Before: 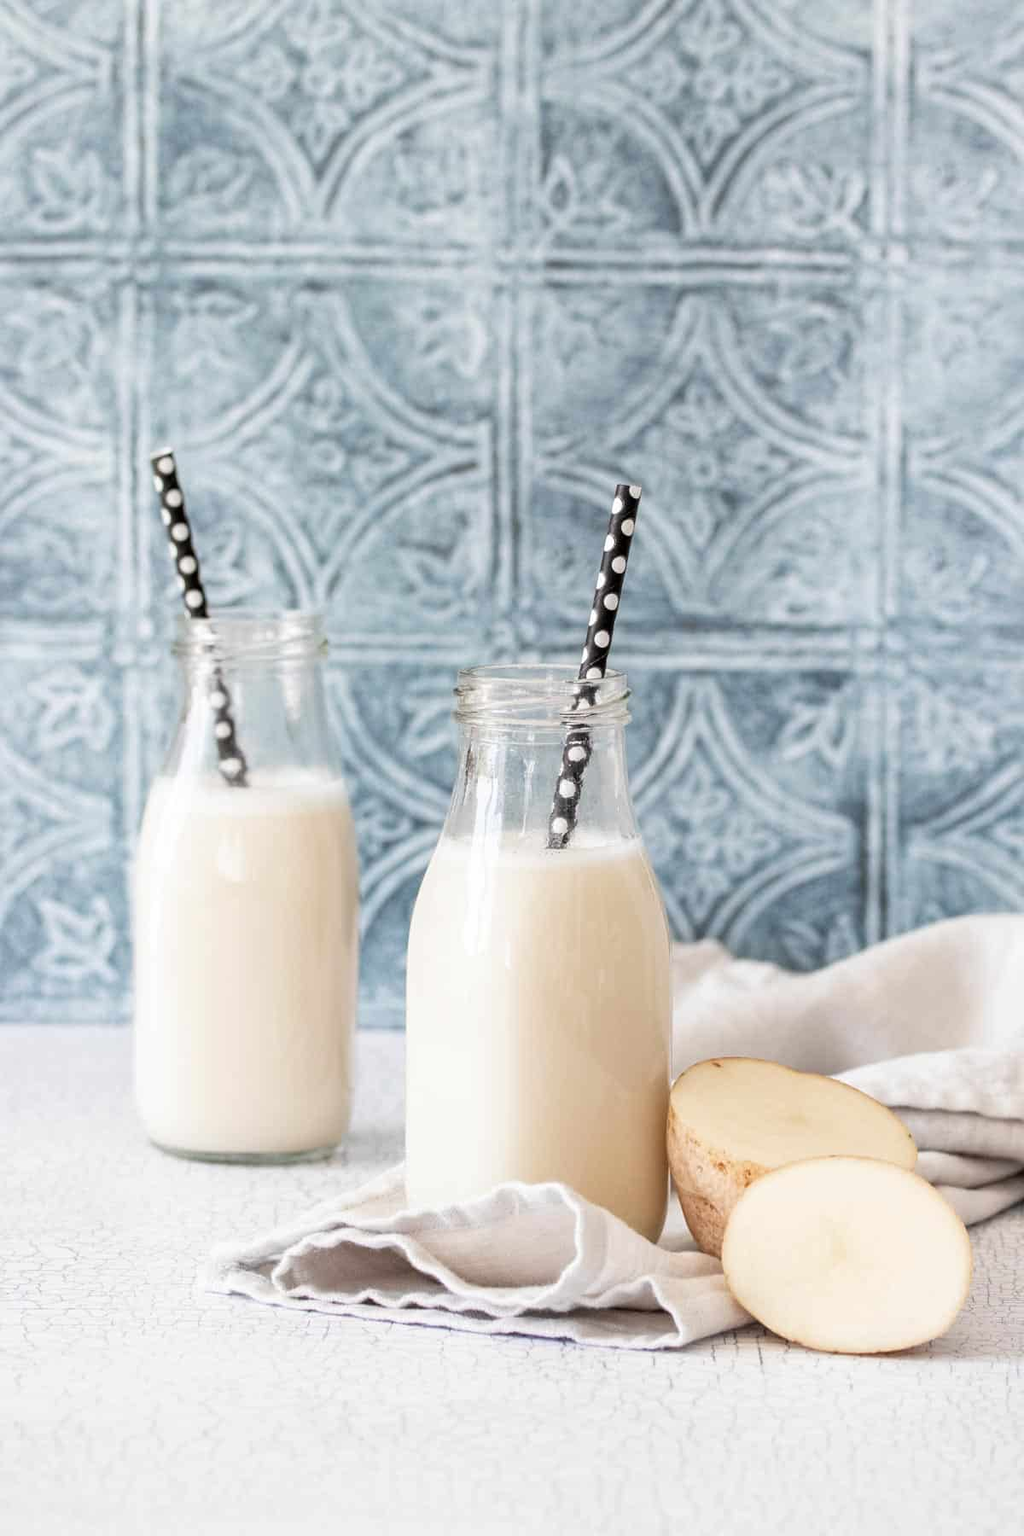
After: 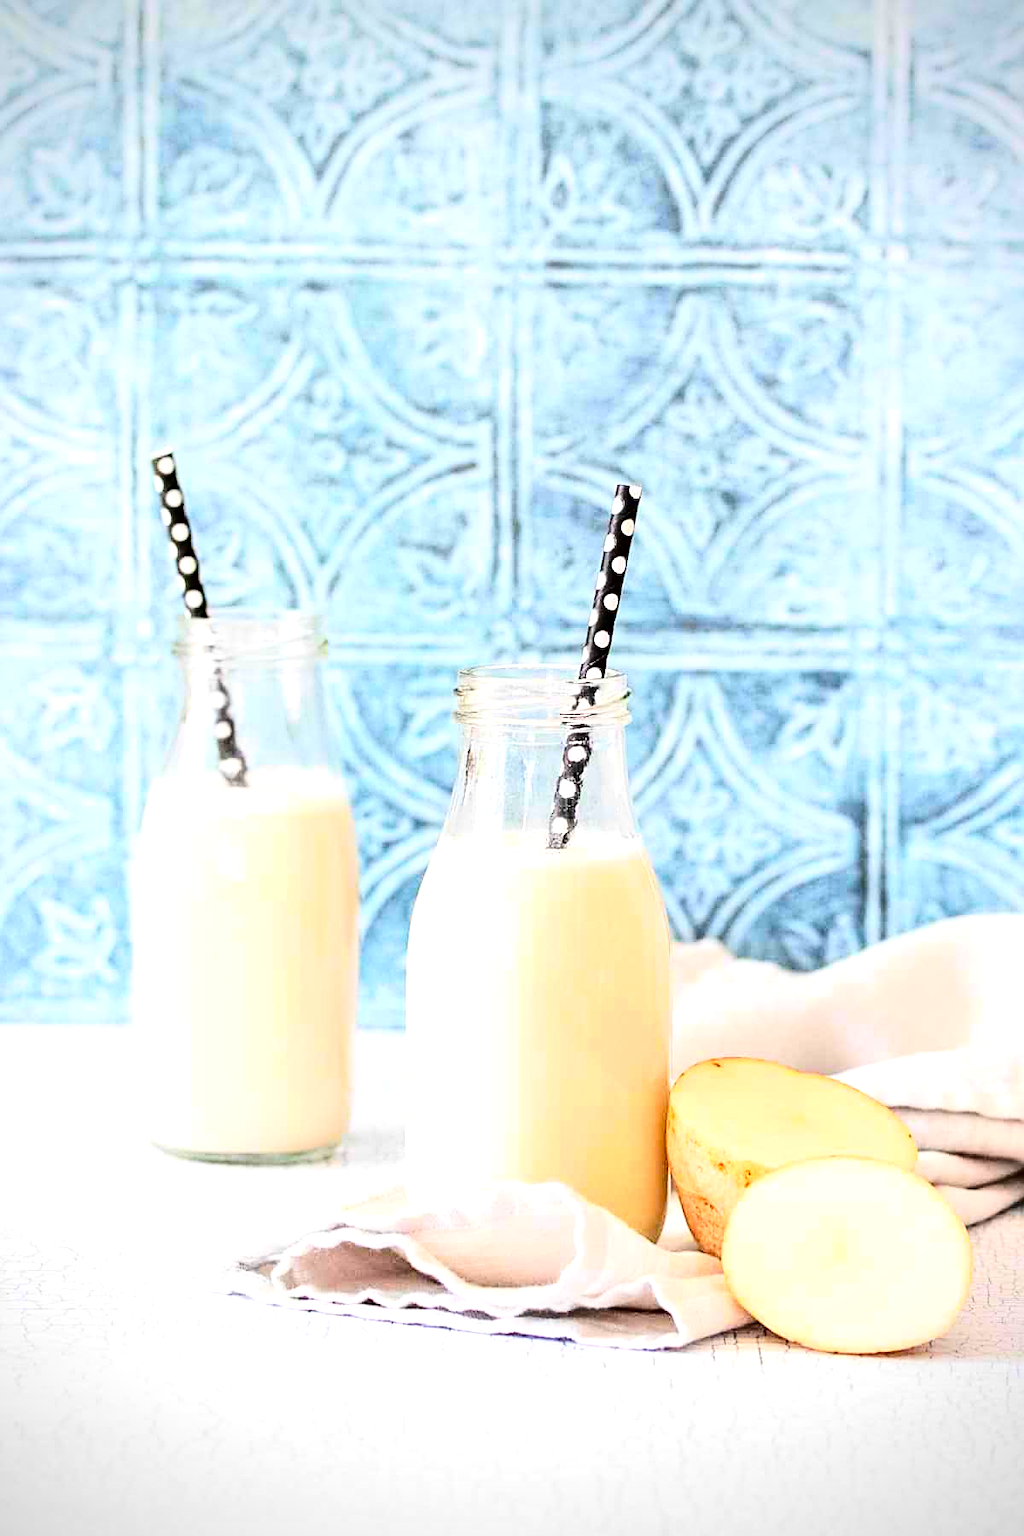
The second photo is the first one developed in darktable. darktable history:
tone equalizer: -8 EV 0.001 EV, -7 EV -0.001 EV, -6 EV 0.005 EV, -5 EV -0.037 EV, -4 EV -0.093 EV, -3 EV -0.181 EV, -2 EV 0.218 EV, -1 EV 0.712 EV, +0 EV 0.52 EV
contrast brightness saturation: contrast 0.264, brightness 0.021, saturation 0.878
sharpen: on, module defaults
vignetting: fall-off radius 60.87%, brightness -0.593, saturation -0.002
